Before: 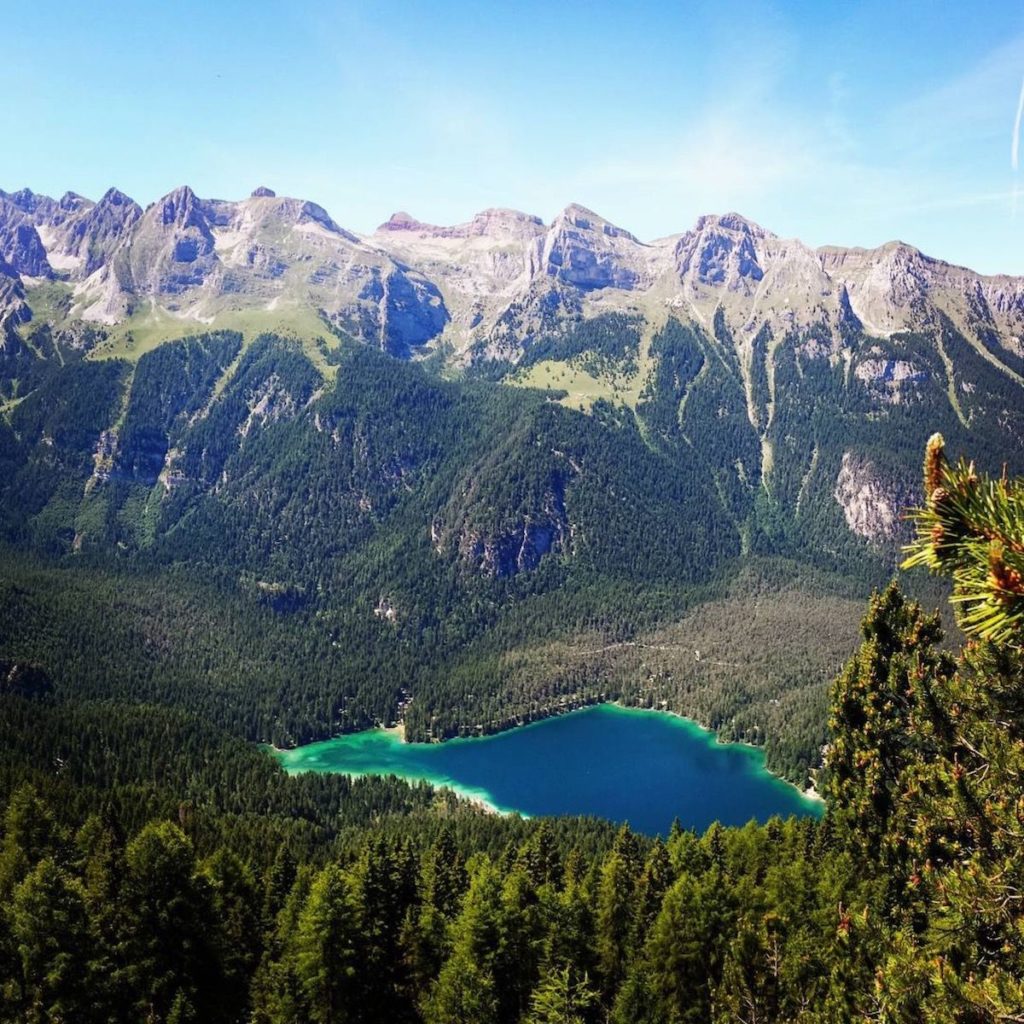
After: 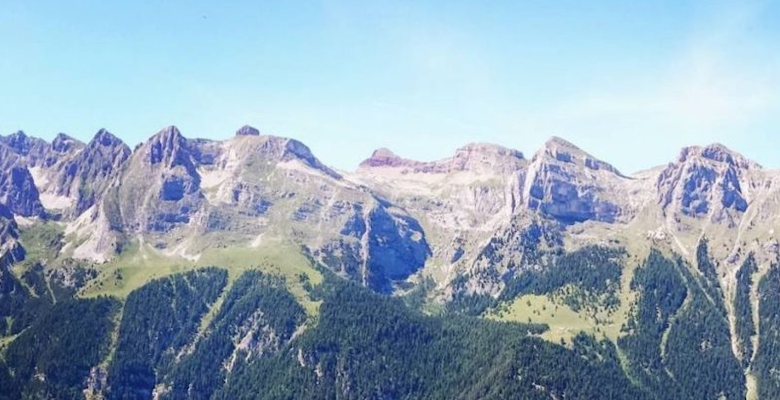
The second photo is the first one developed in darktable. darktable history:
crop: left 0.579%, top 7.627%, right 23.167%, bottom 54.275%
rotate and perspective: lens shift (horizontal) -0.055, automatic cropping off
